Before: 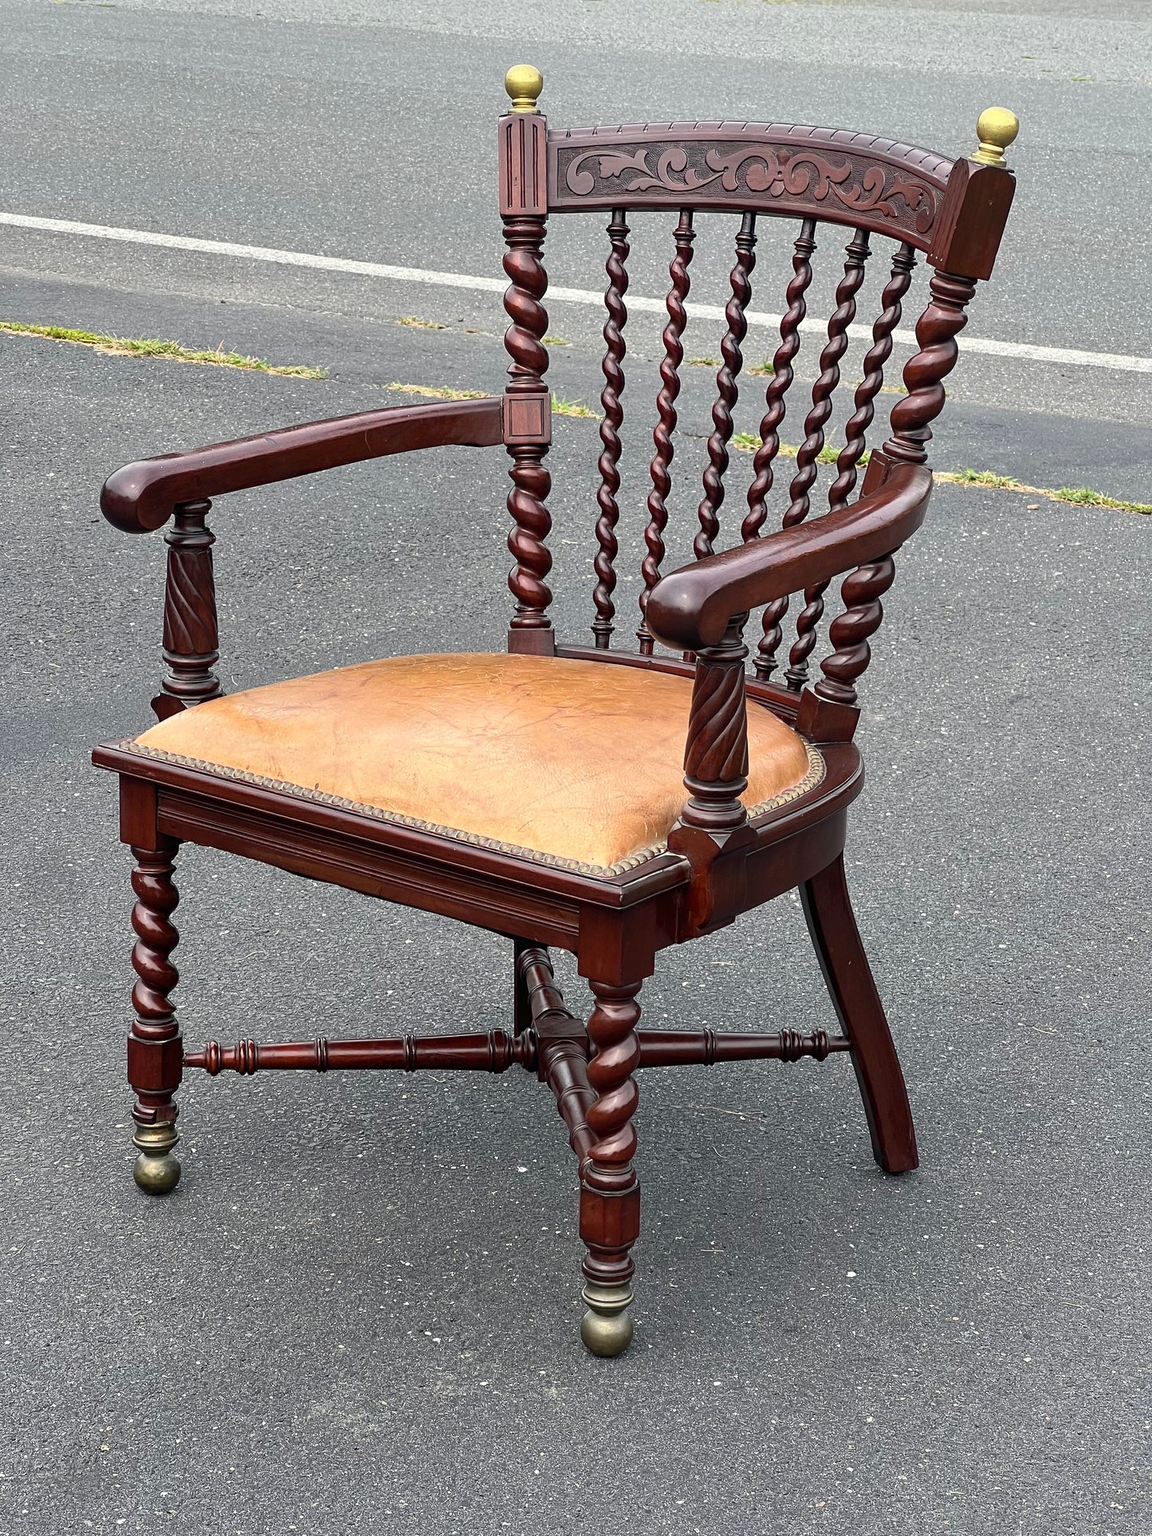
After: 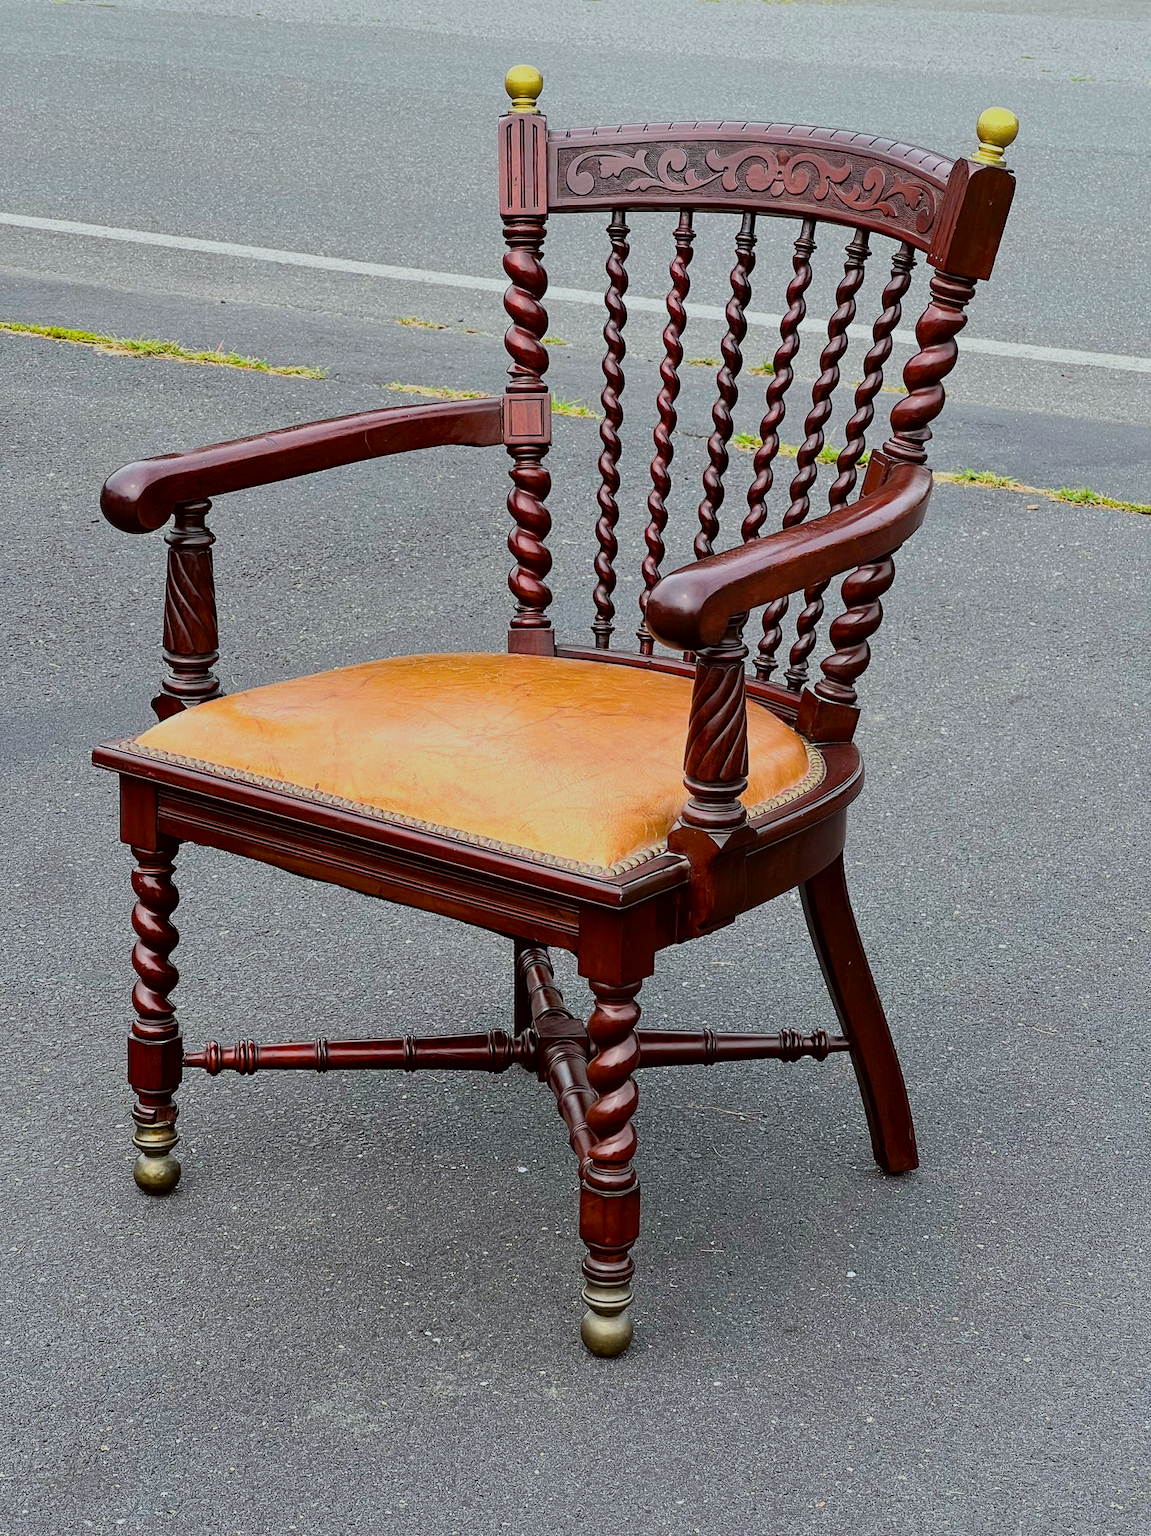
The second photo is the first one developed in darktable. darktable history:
filmic rgb: black relative exposure -7.65 EV, white relative exposure 4.56 EV, hardness 3.61
color balance rgb: linear chroma grading › global chroma 15%, perceptual saturation grading › global saturation 30%
color correction: highlights a* -3.28, highlights b* -6.24, shadows a* 3.1, shadows b* 5.19
